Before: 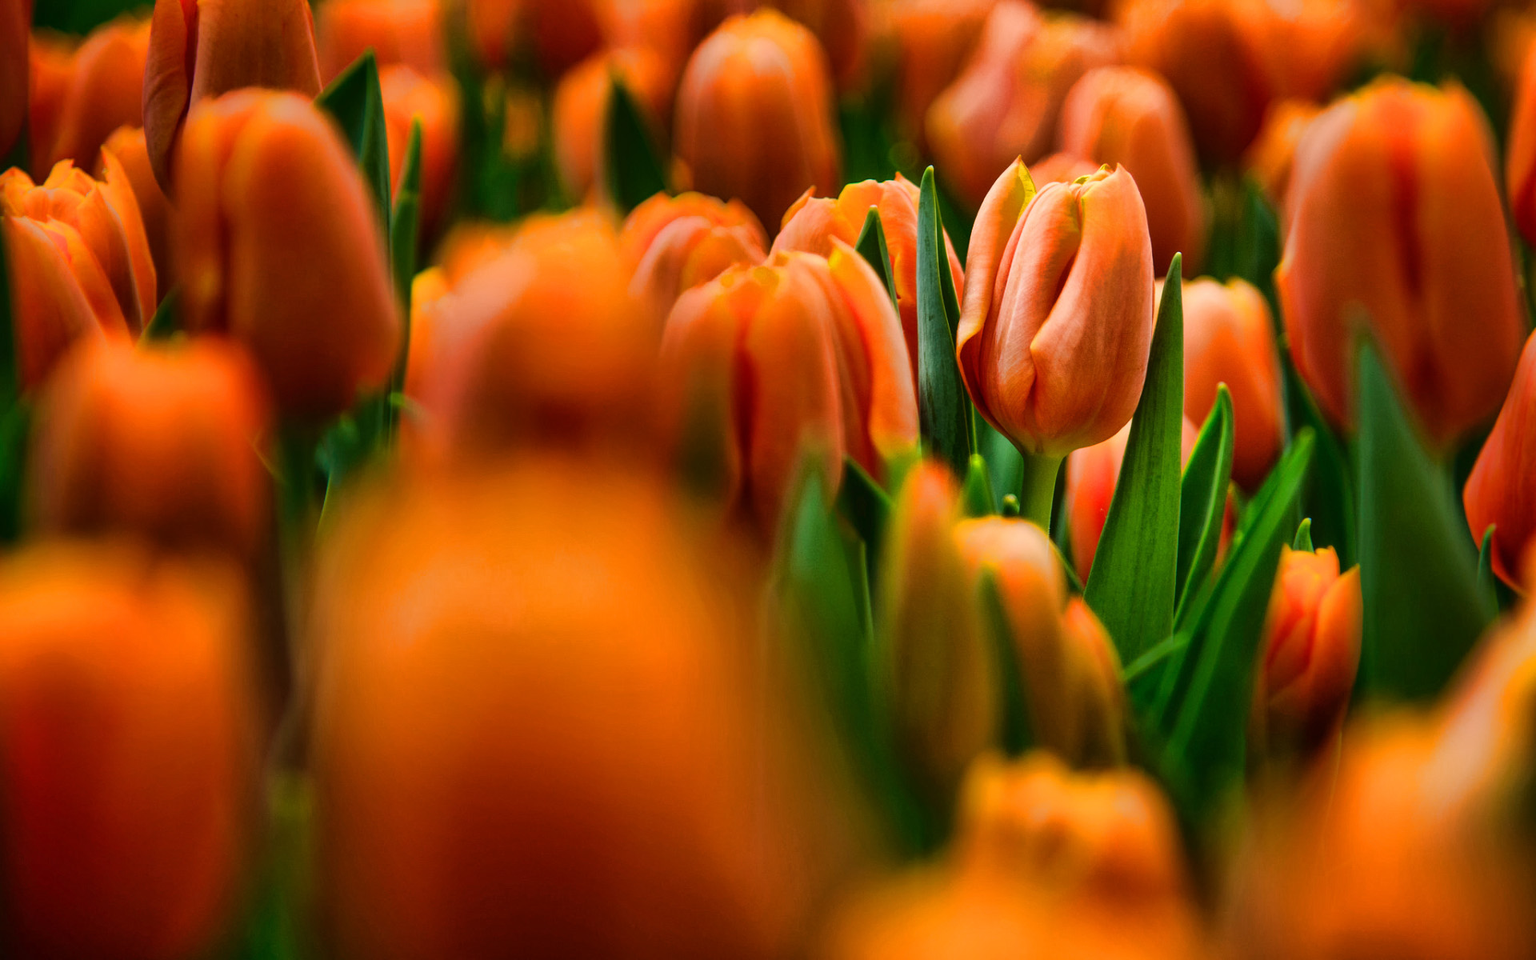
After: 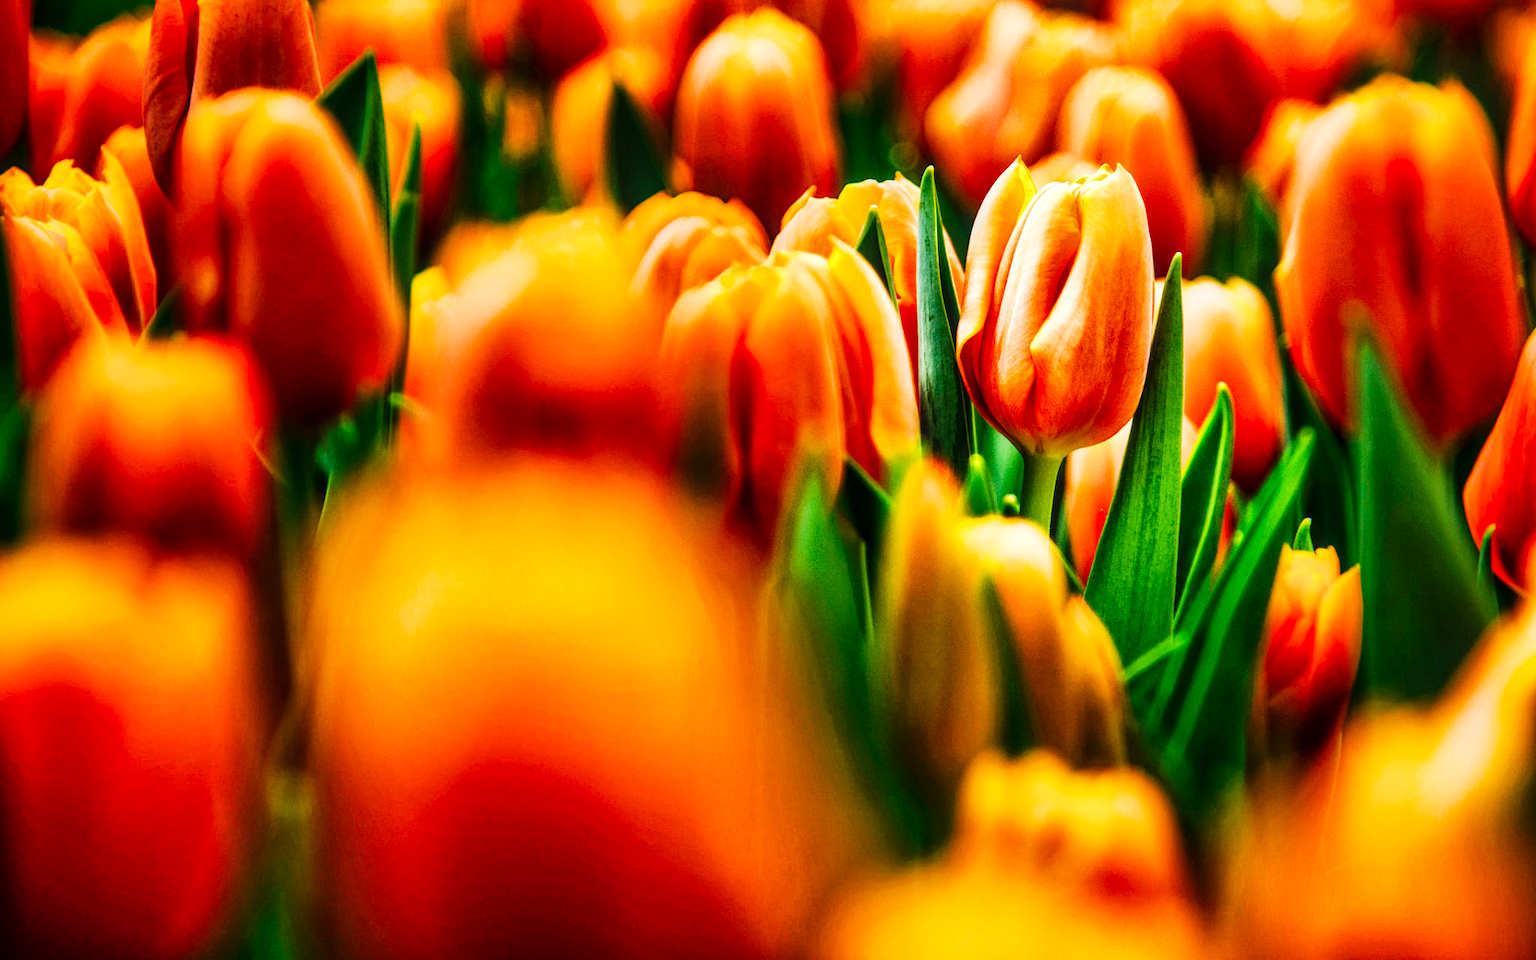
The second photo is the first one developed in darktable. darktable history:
local contrast: on, module defaults
base curve: curves: ch0 [(0, 0) (0.007, 0.004) (0.027, 0.03) (0.046, 0.07) (0.207, 0.54) (0.442, 0.872) (0.673, 0.972) (1, 1)], preserve colors none
exposure: exposure -0.116 EV, compensate exposure bias true, compensate highlight preservation false
